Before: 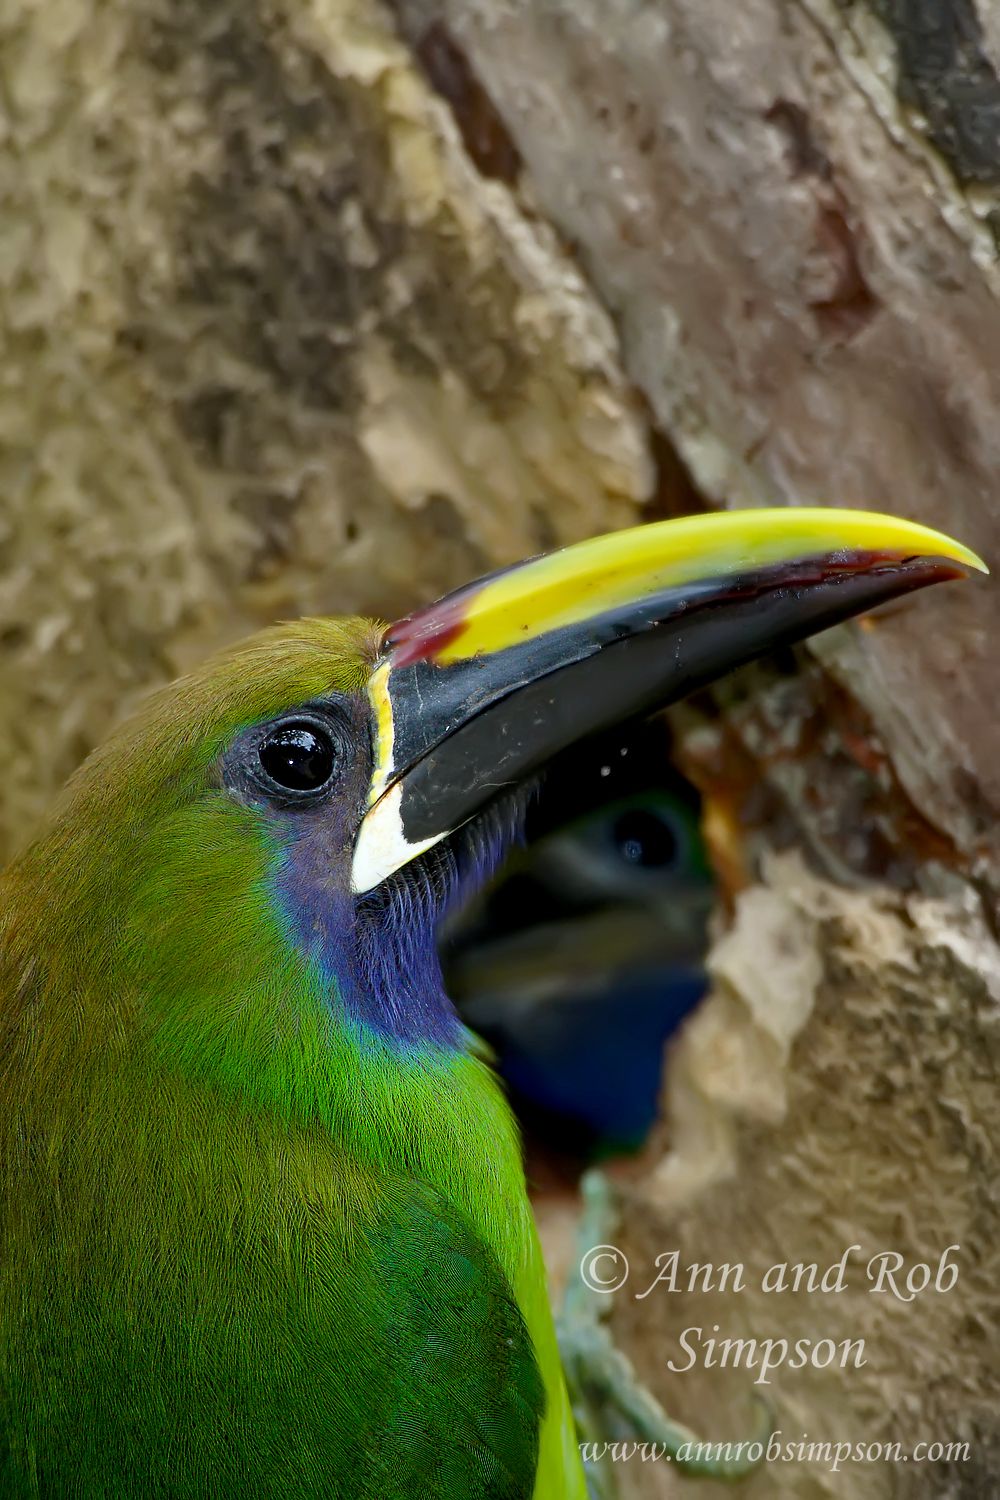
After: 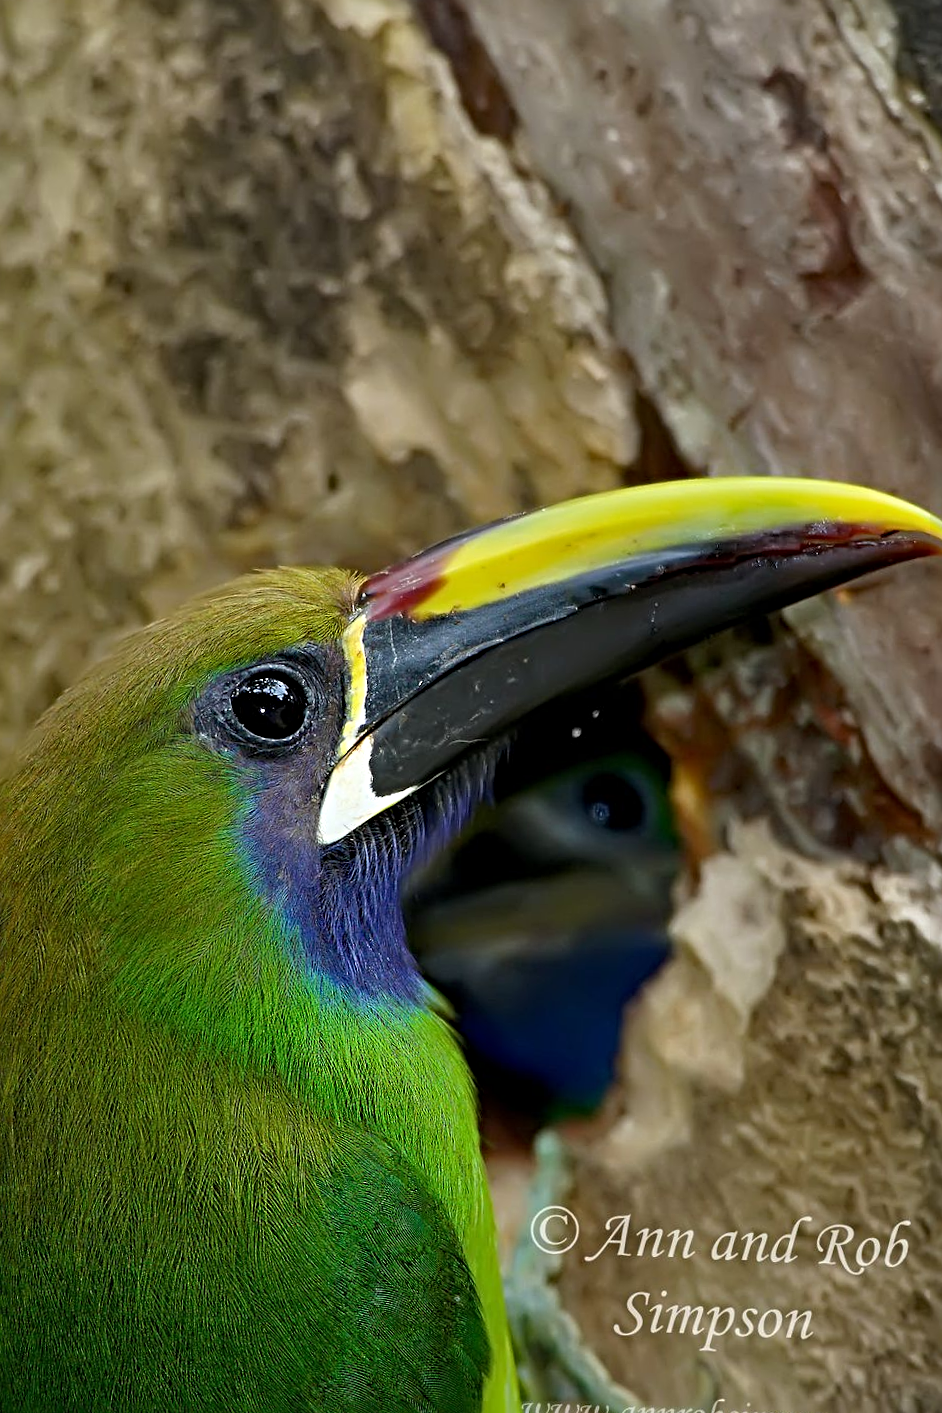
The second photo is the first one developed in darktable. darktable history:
sharpen: radius 4.883
crop and rotate: angle -2.38°
